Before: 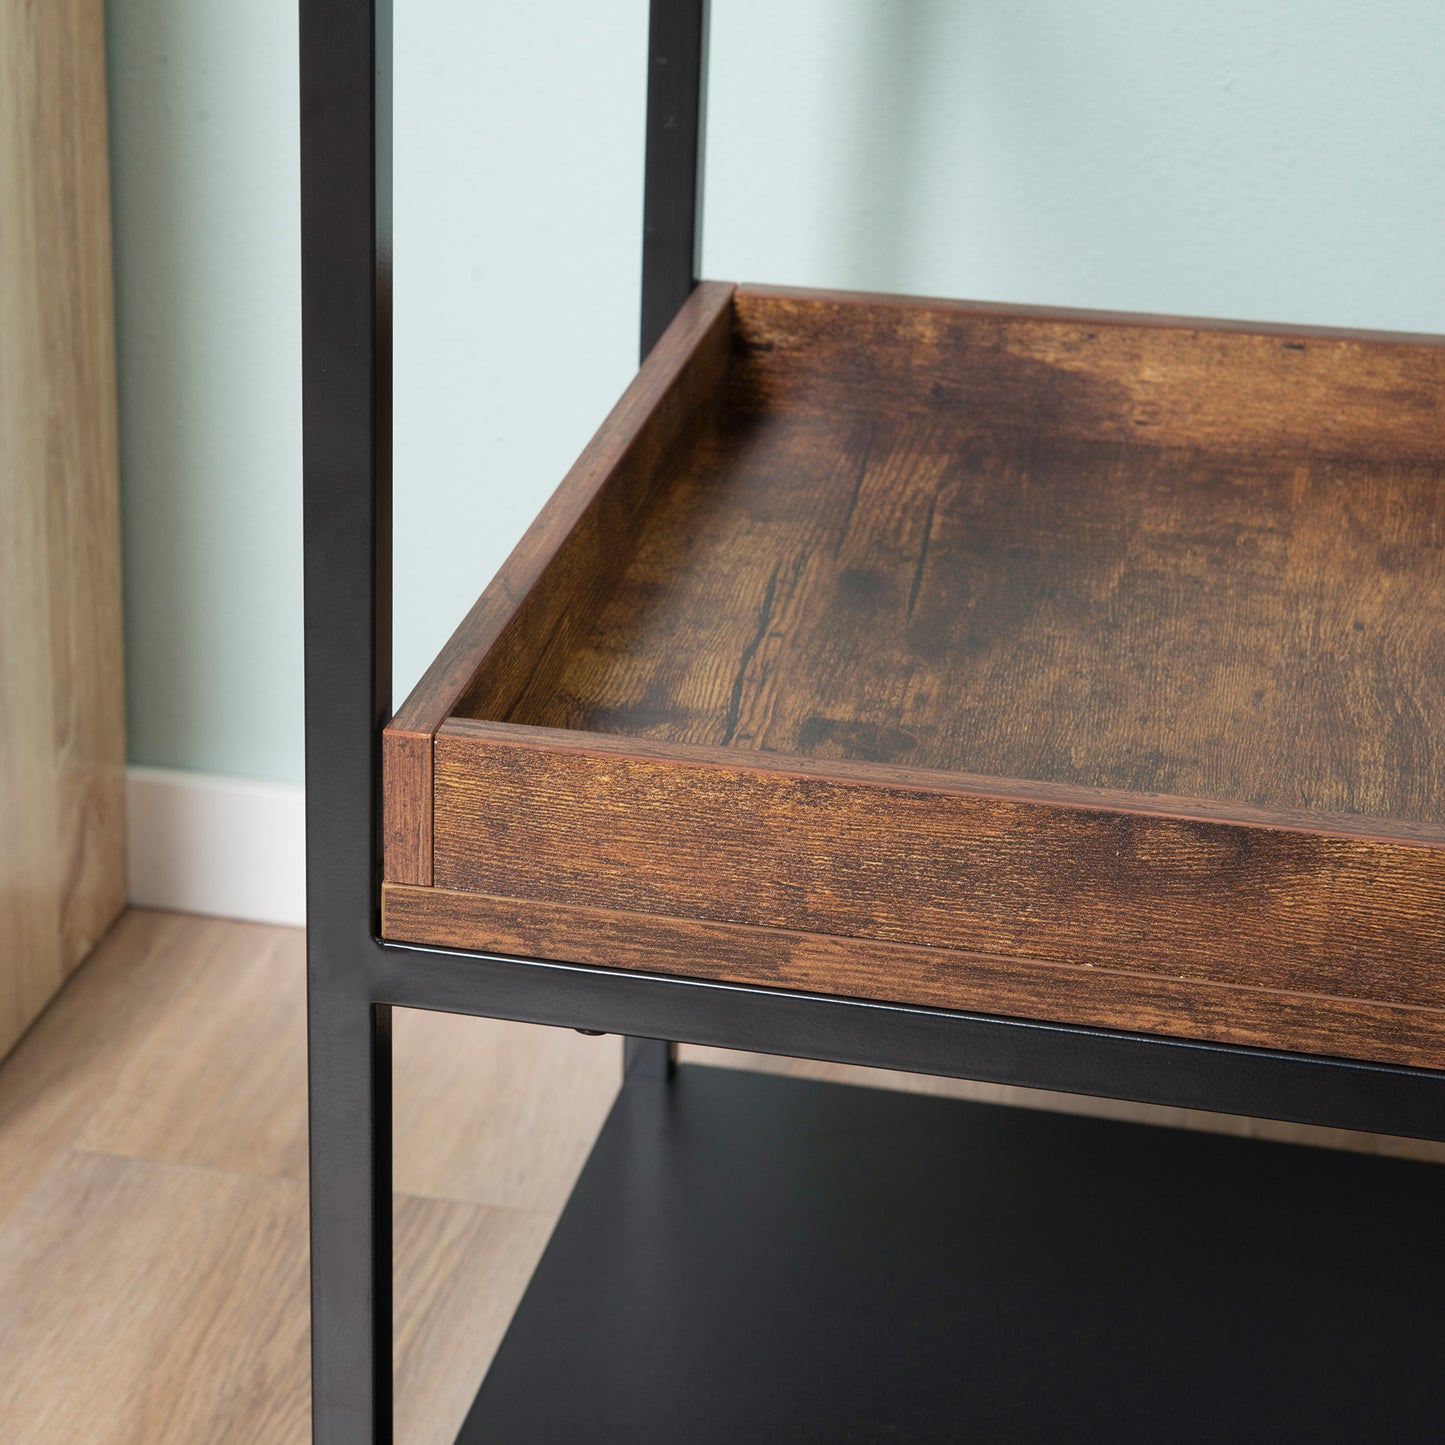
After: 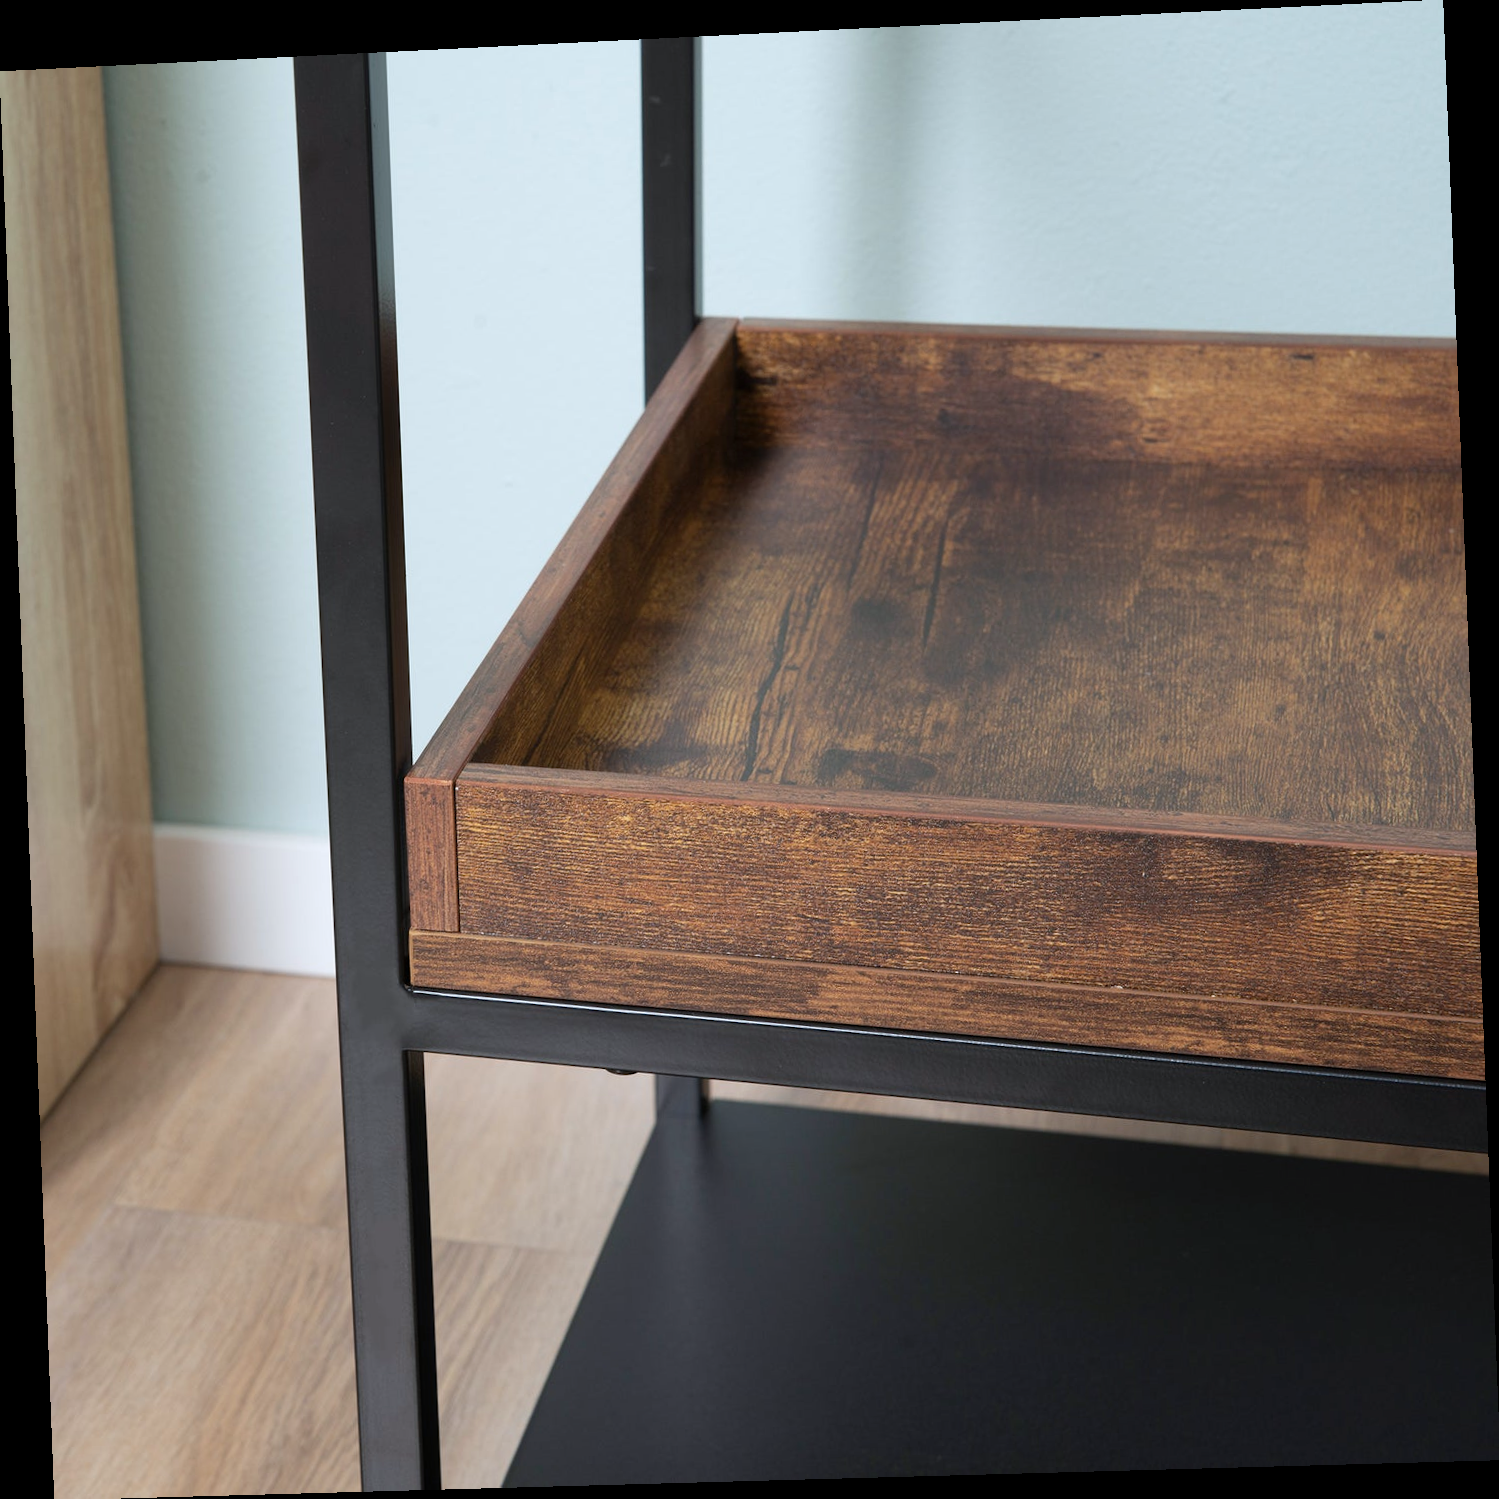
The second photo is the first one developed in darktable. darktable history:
white balance: red 0.976, blue 1.04
rotate and perspective: rotation -2.22°, lens shift (horizontal) -0.022, automatic cropping off
